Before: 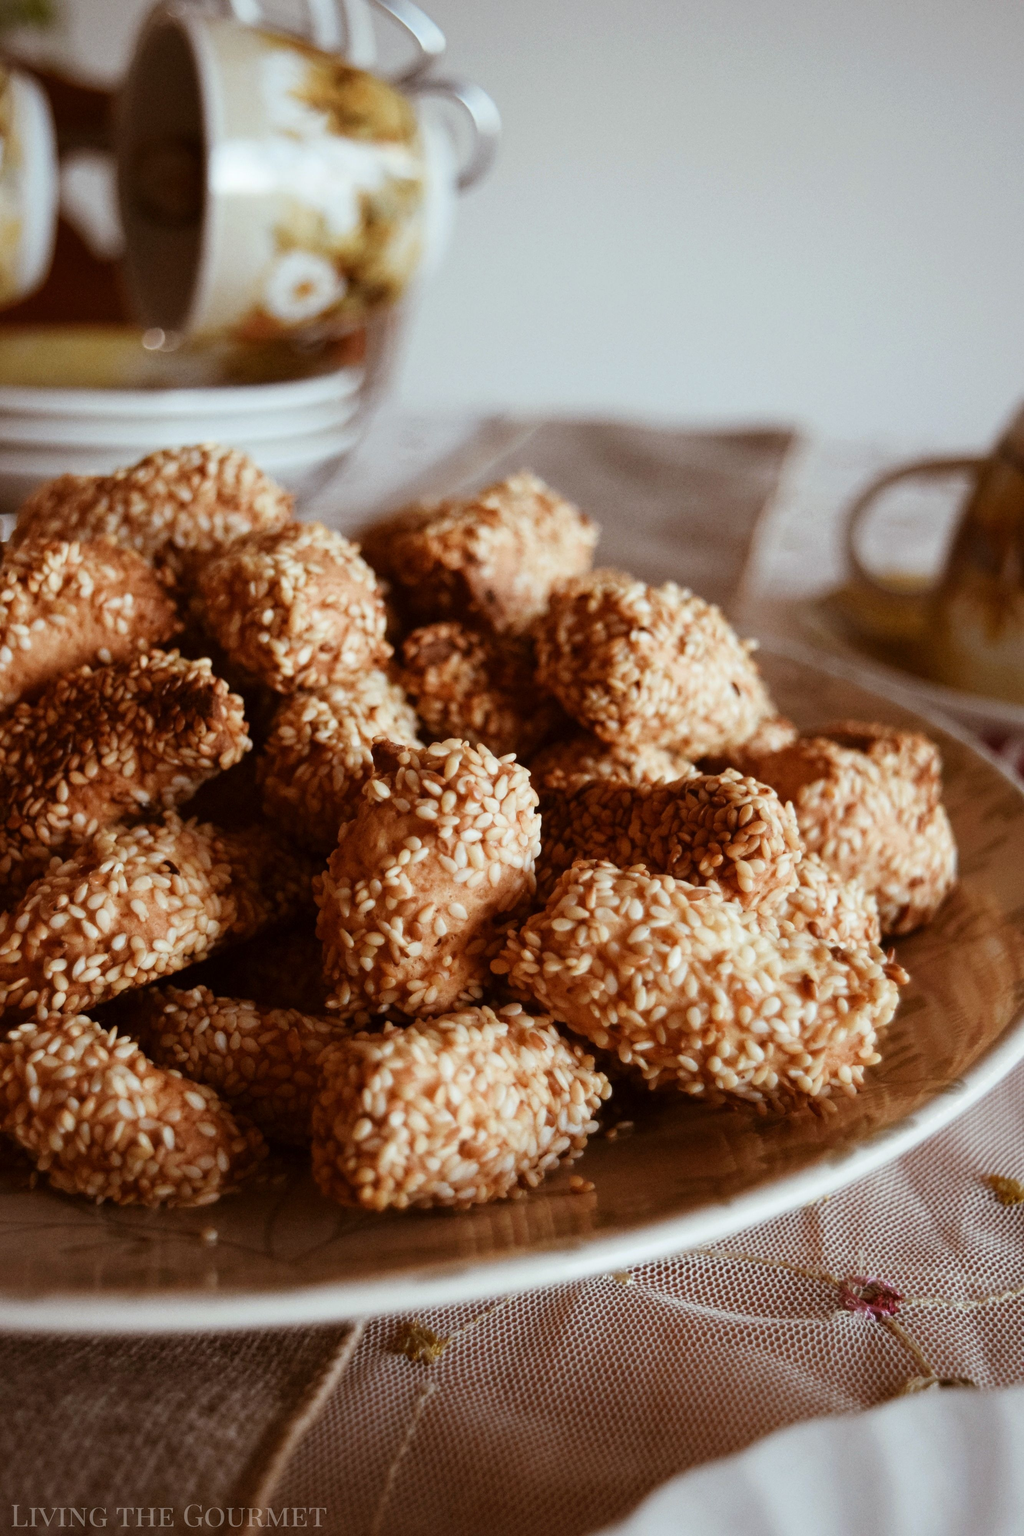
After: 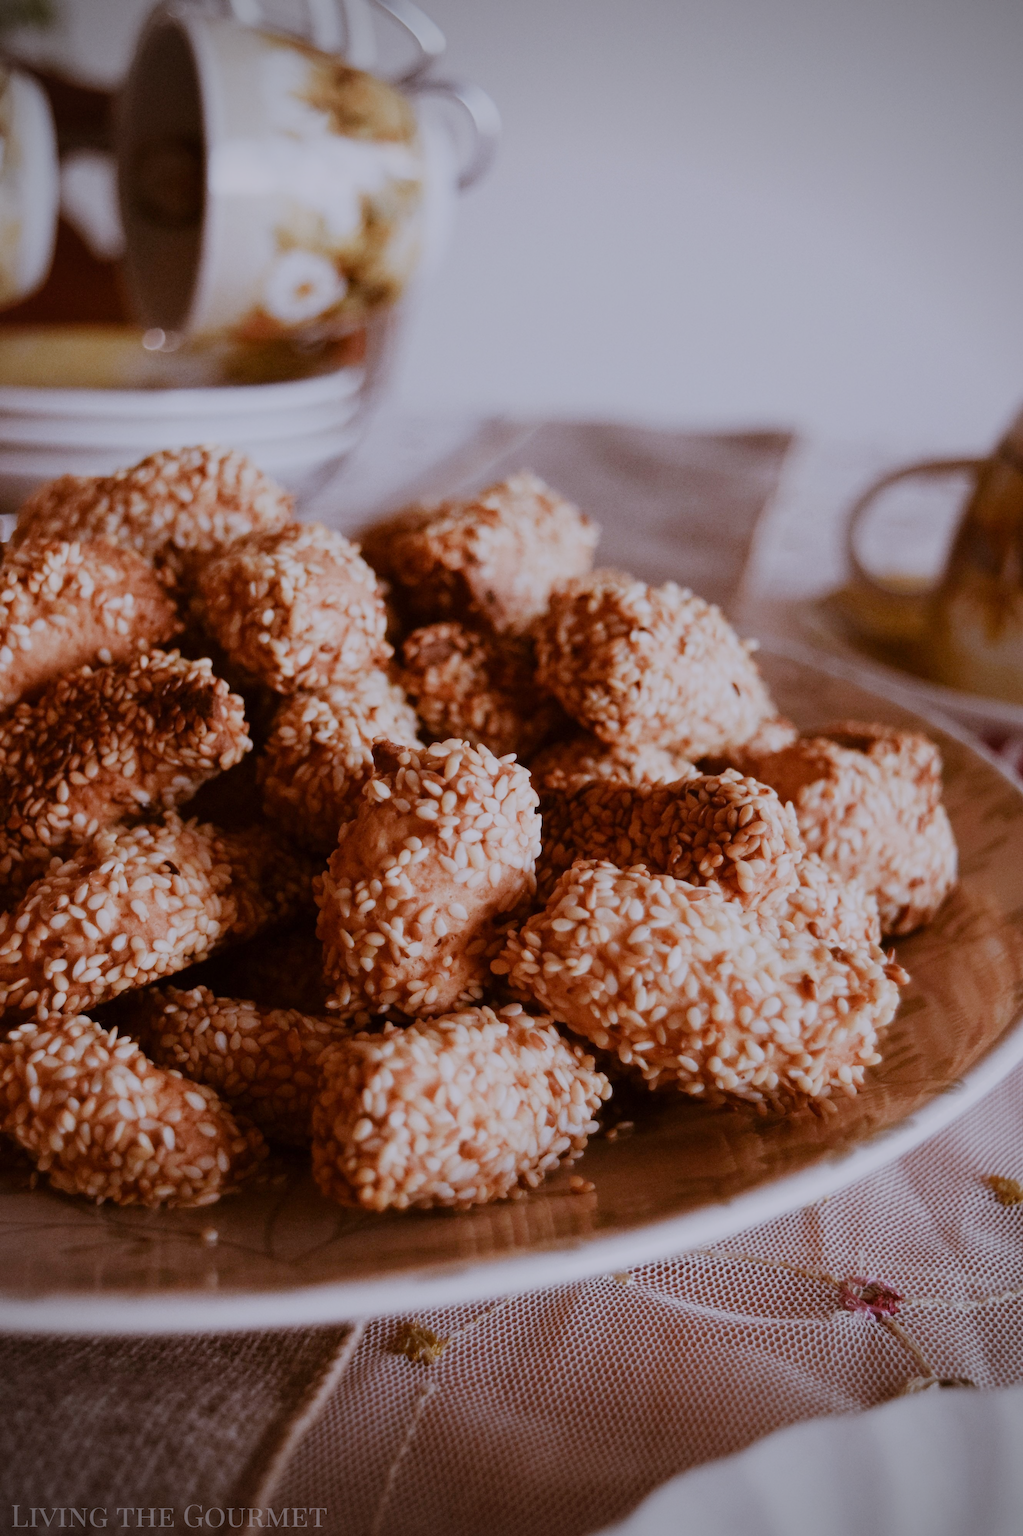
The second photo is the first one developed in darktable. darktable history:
vignetting: unbound false
exposure: compensate highlight preservation false
sigmoid: contrast 1.05, skew -0.15
white balance: red 1.042, blue 1.17
